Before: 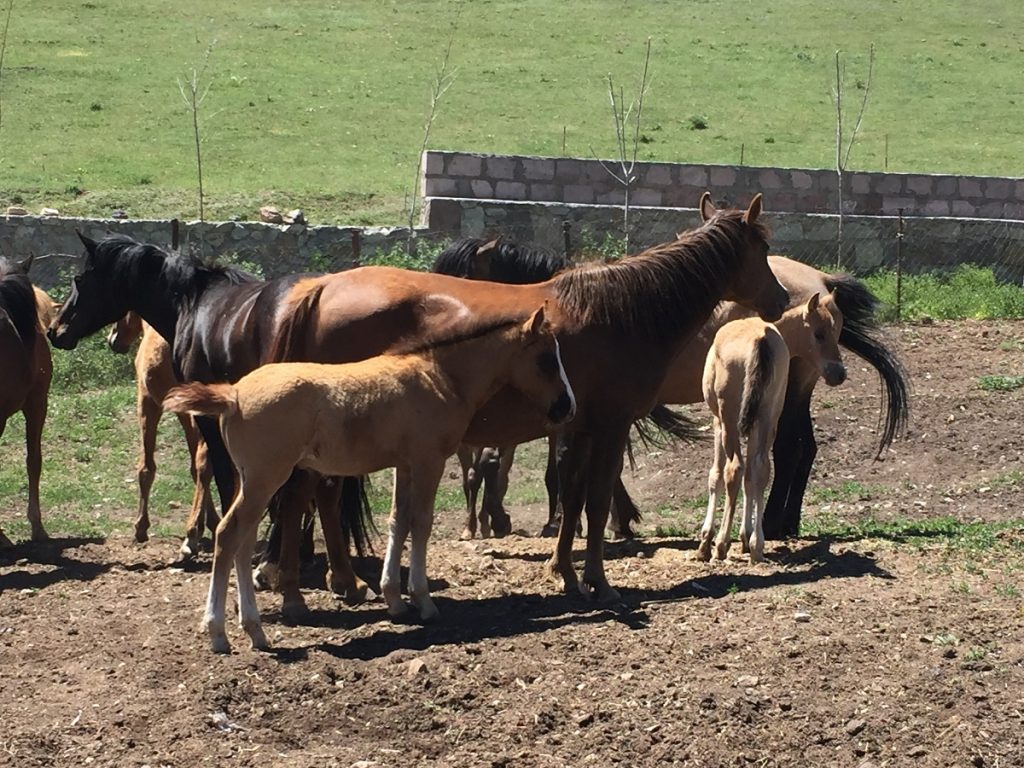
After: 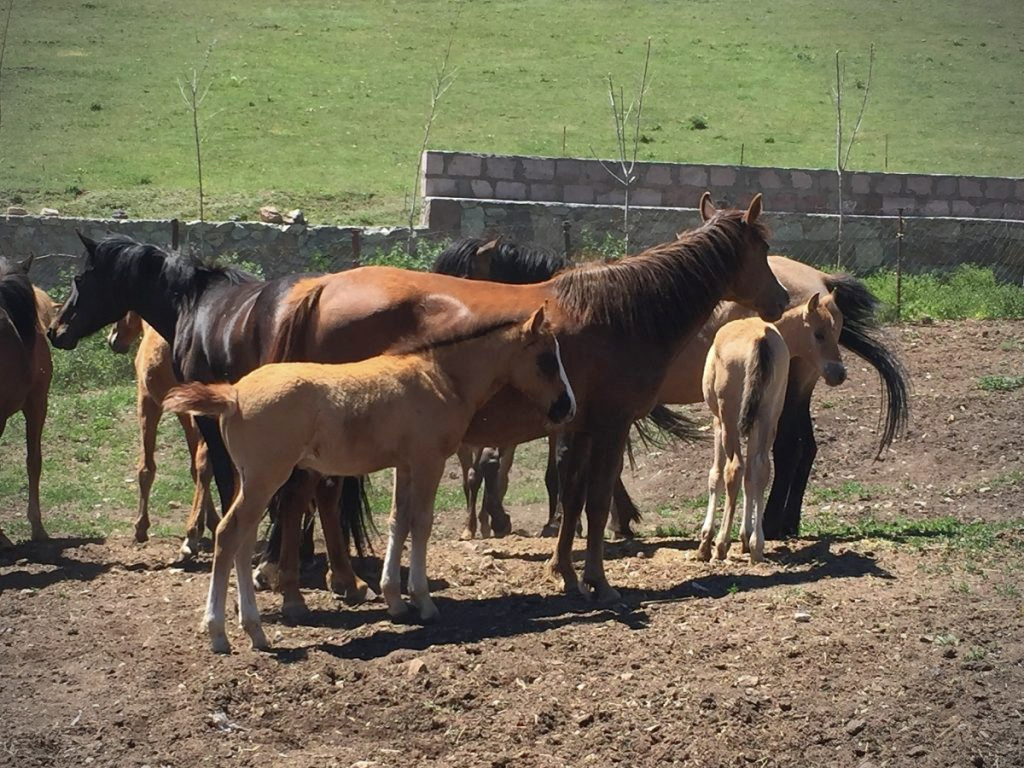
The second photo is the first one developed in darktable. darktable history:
shadows and highlights: on, module defaults
tone equalizer: on, module defaults
vibrance: on, module defaults
vignetting: on, module defaults
